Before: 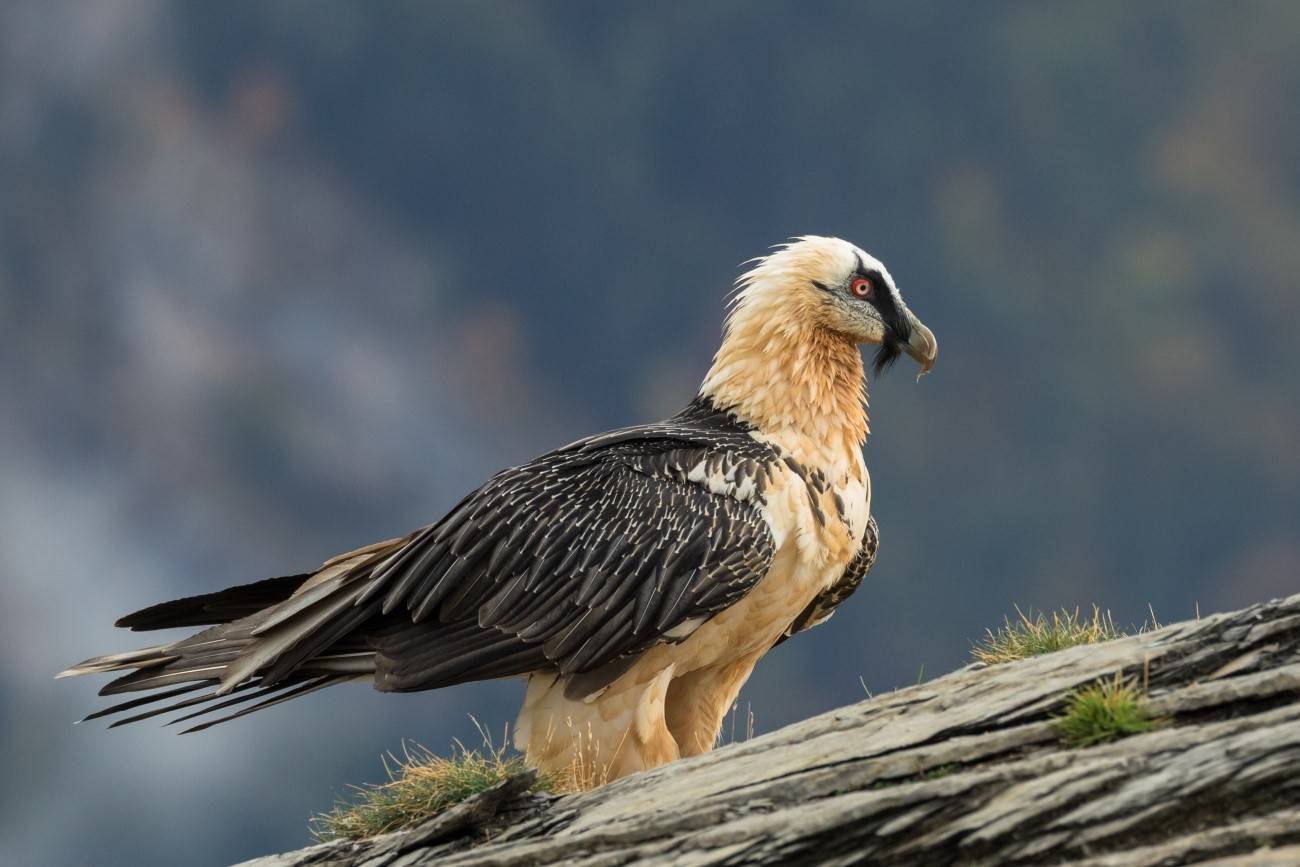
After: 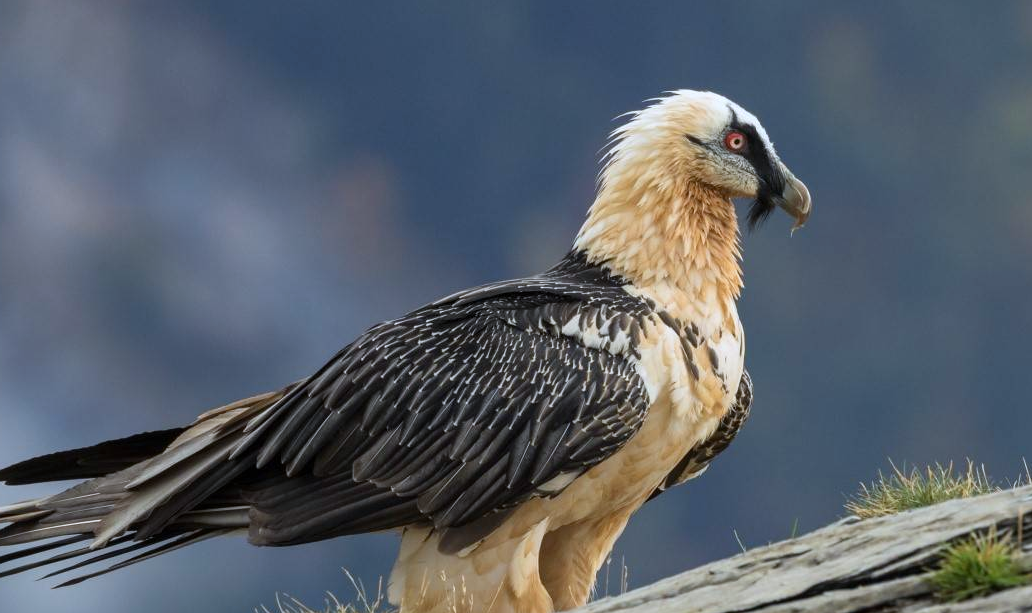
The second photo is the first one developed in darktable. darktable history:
white balance: red 0.954, blue 1.079
crop: left 9.712%, top 16.928%, right 10.845%, bottom 12.332%
